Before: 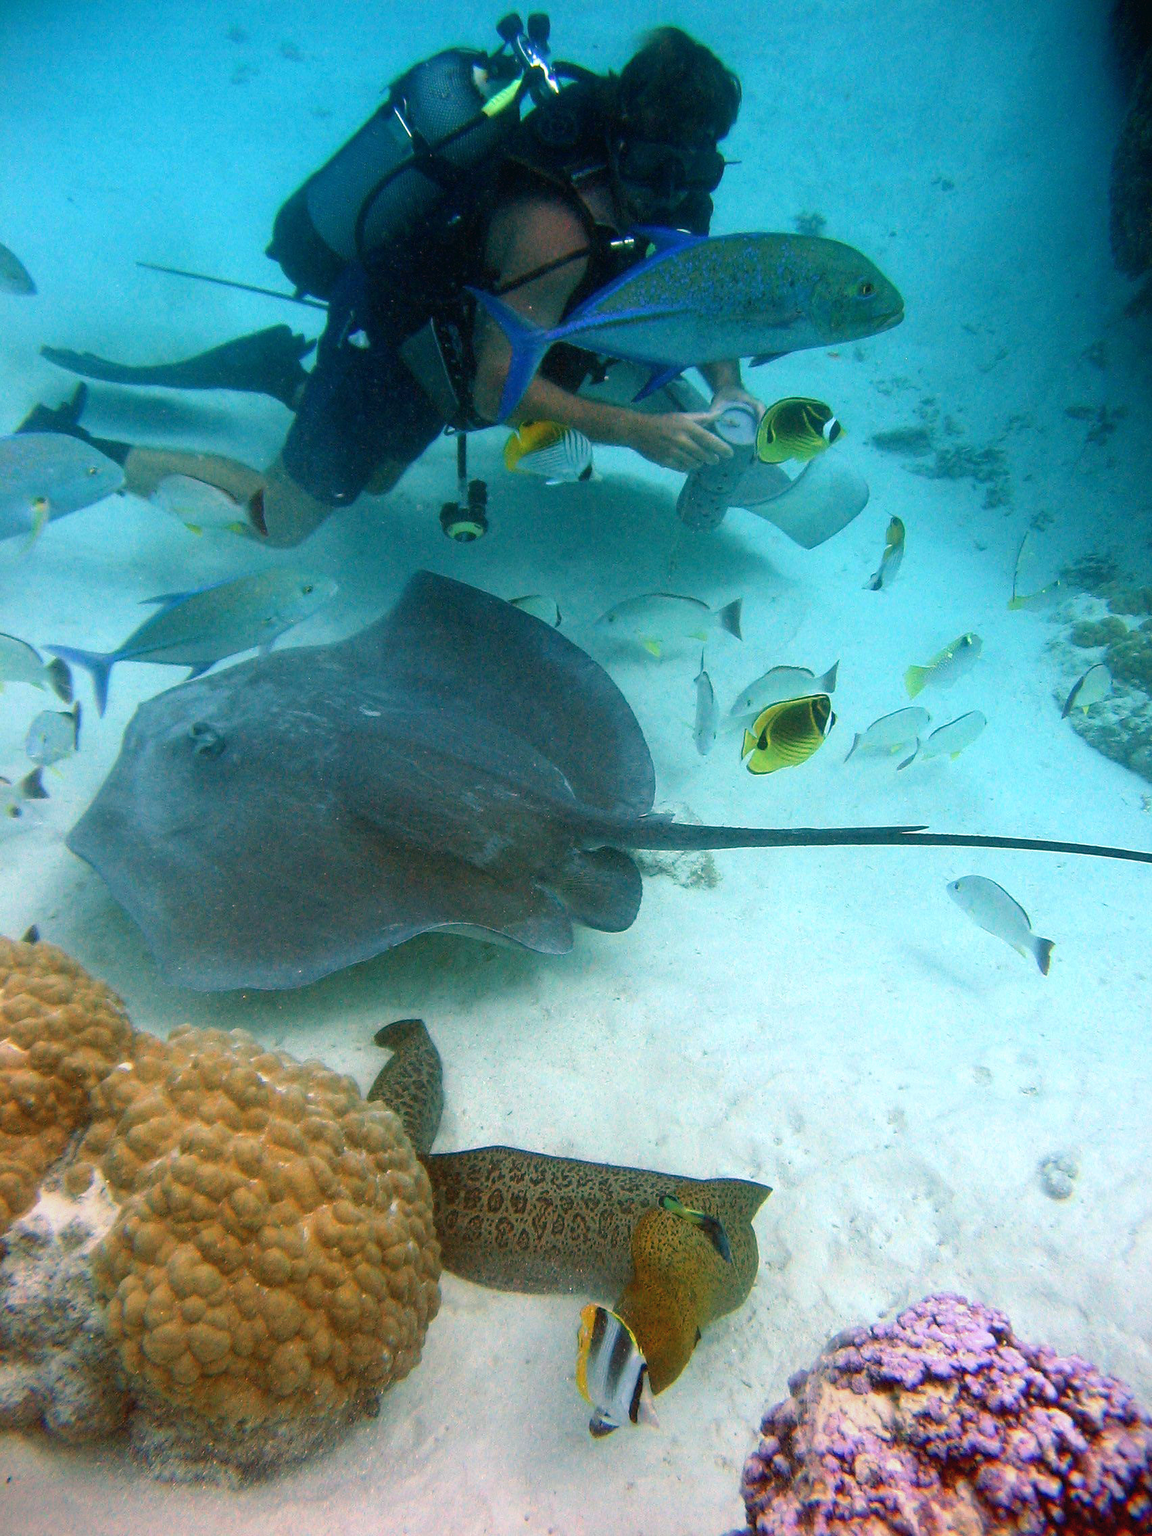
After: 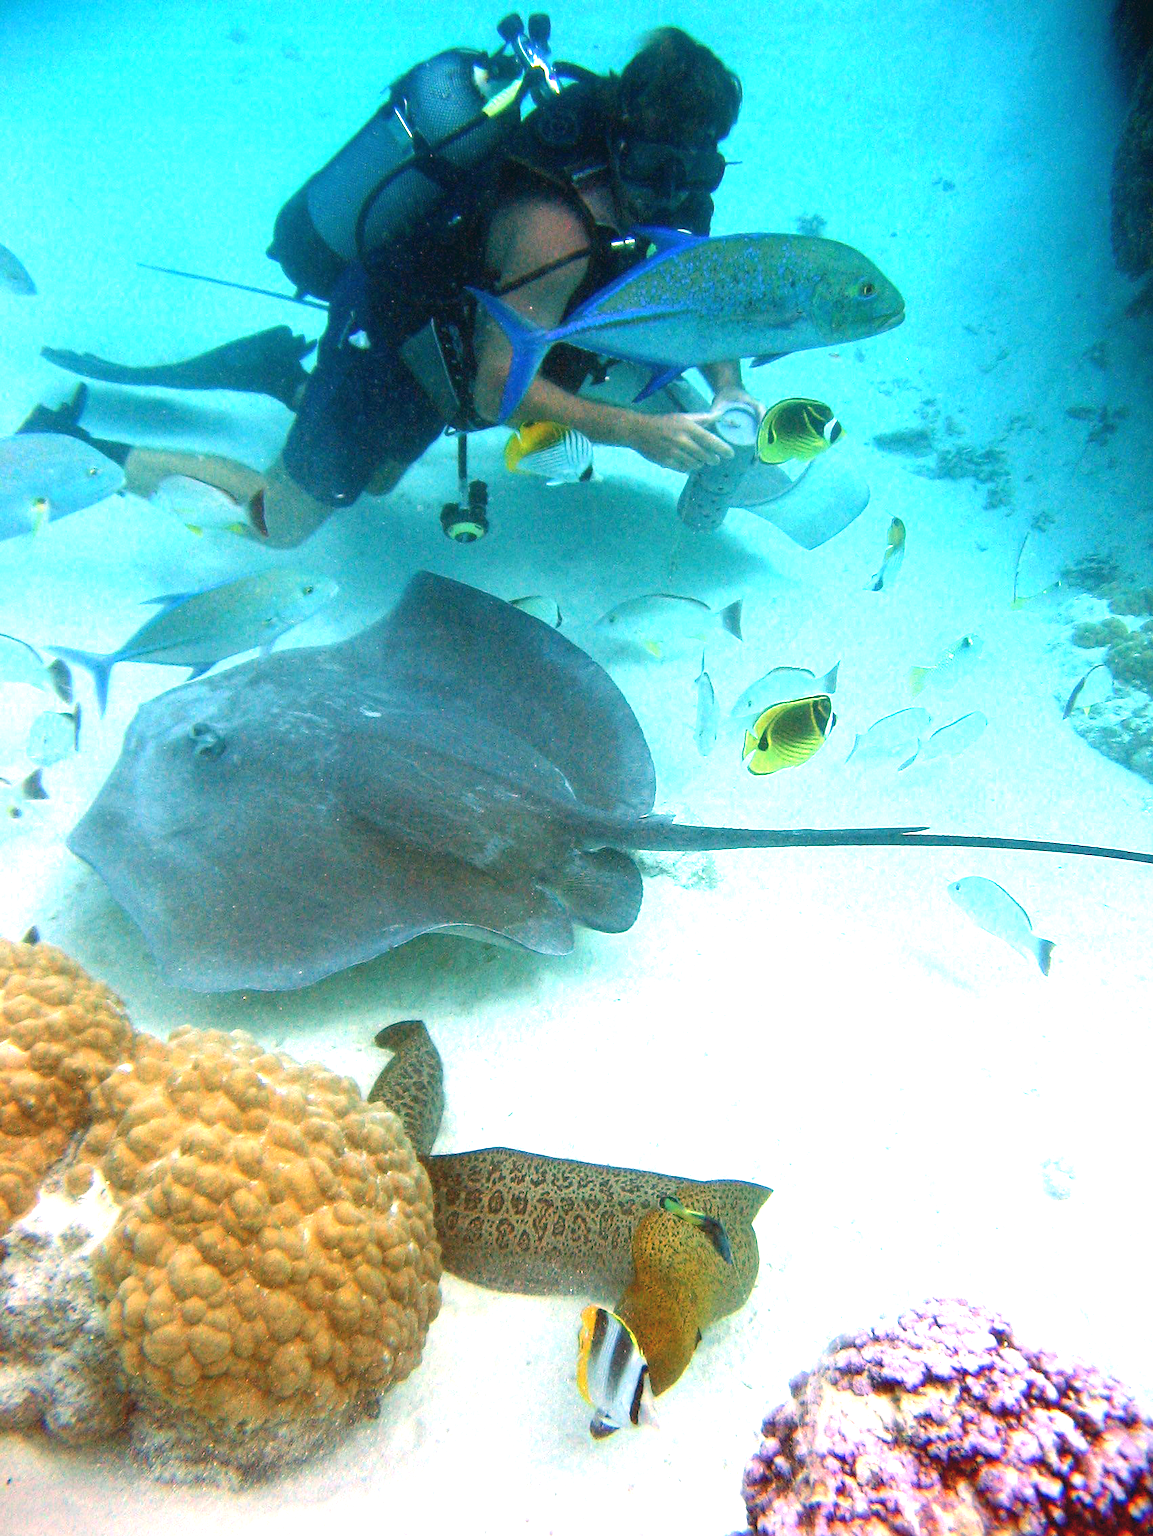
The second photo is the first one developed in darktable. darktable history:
tone equalizer: on, module defaults
exposure: black level correction 0, exposure 1.2 EV, compensate exposure bias true, compensate highlight preservation false
crop: bottom 0.071%
